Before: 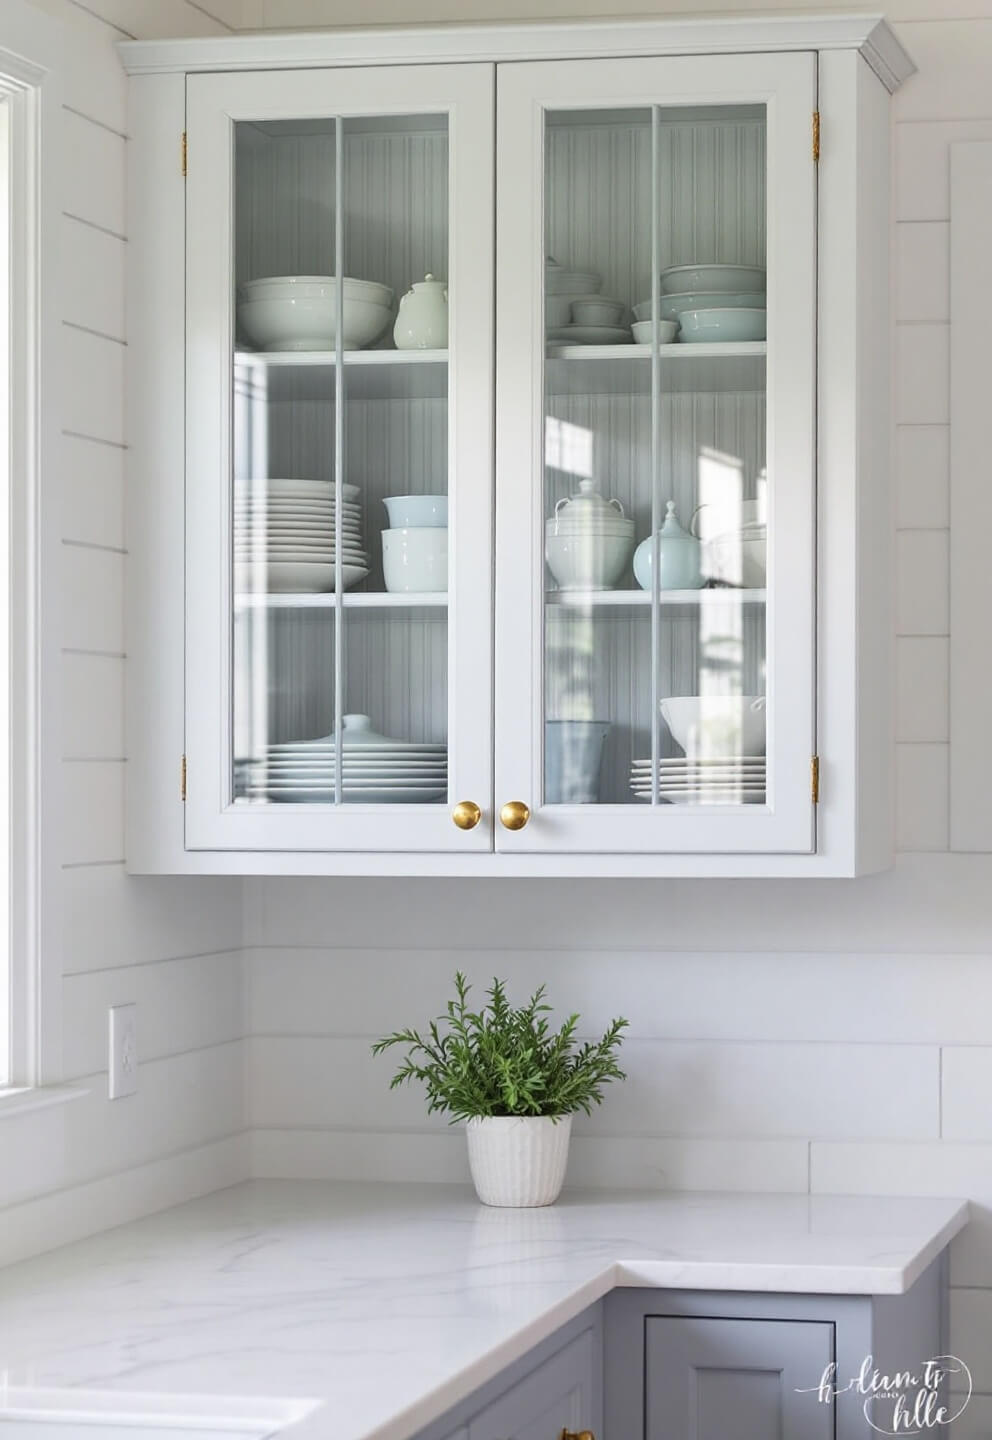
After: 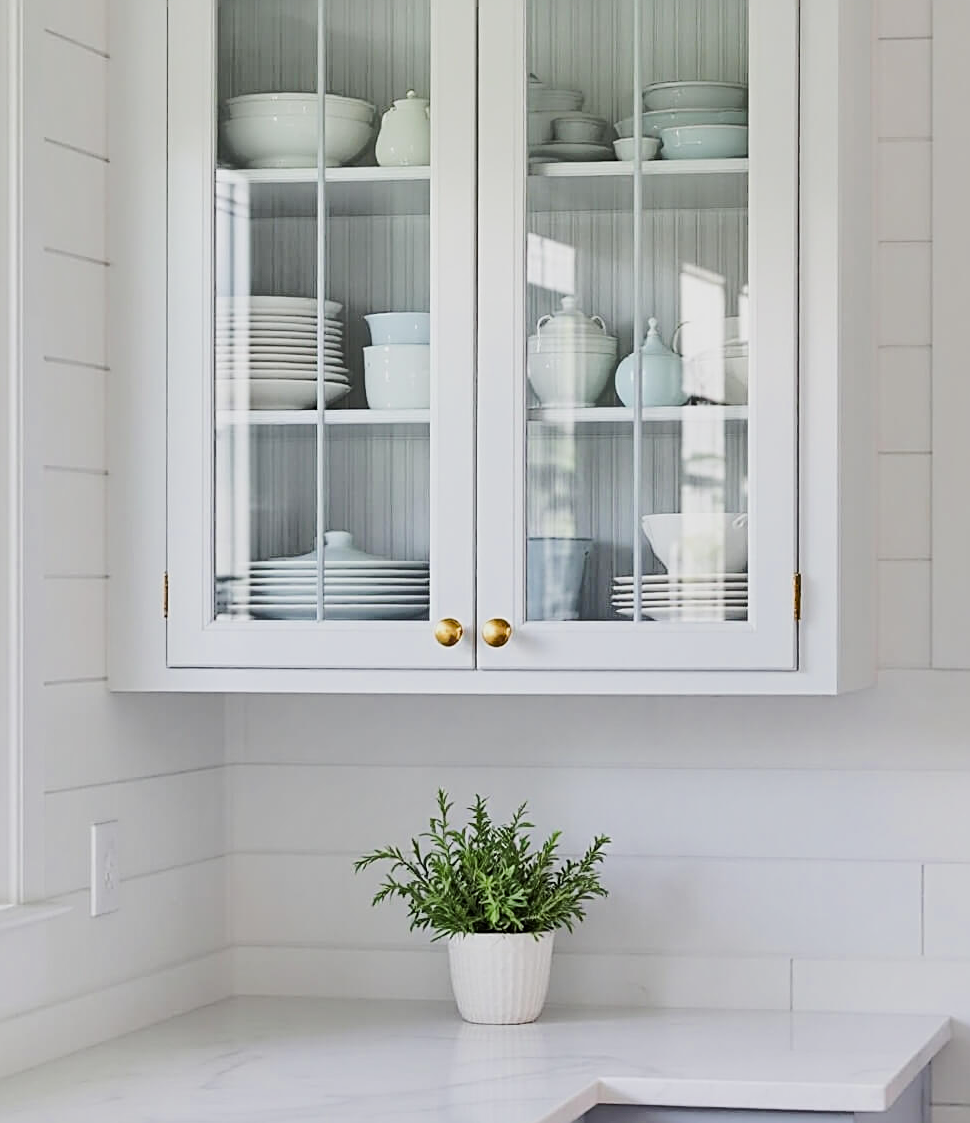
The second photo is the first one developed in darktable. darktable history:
sharpen: radius 2.783
shadows and highlights: soften with gaussian
crop and rotate: left 1.888%, top 12.765%, right 0.291%, bottom 9.18%
tone curve: curves: ch0 [(0, 0) (0.003, 0.003) (0.011, 0.011) (0.025, 0.024) (0.044, 0.043) (0.069, 0.068) (0.1, 0.097) (0.136, 0.133) (0.177, 0.173) (0.224, 0.219) (0.277, 0.271) (0.335, 0.327) (0.399, 0.39) (0.468, 0.457) (0.543, 0.582) (0.623, 0.655) (0.709, 0.734) (0.801, 0.817) (0.898, 0.906) (1, 1)], color space Lab, linked channels, preserve colors none
exposure: black level correction 0, exposure 0.697 EV, compensate highlight preservation false
filmic rgb: black relative exposure -7.65 EV, white relative exposure 4.56 EV, hardness 3.61
